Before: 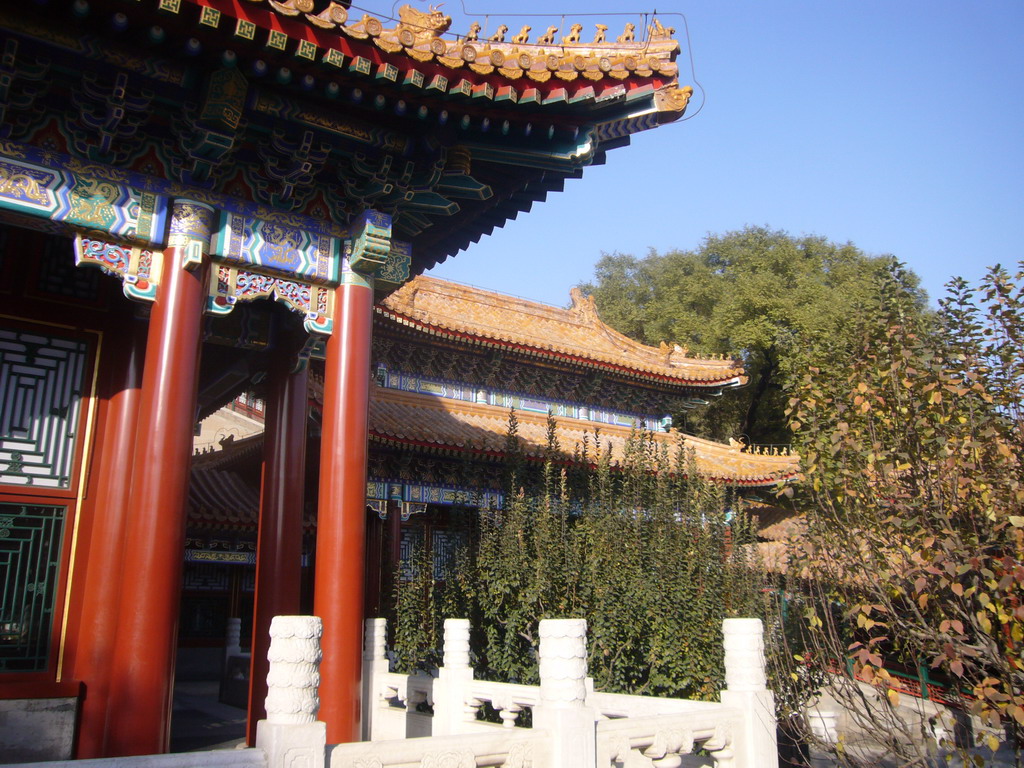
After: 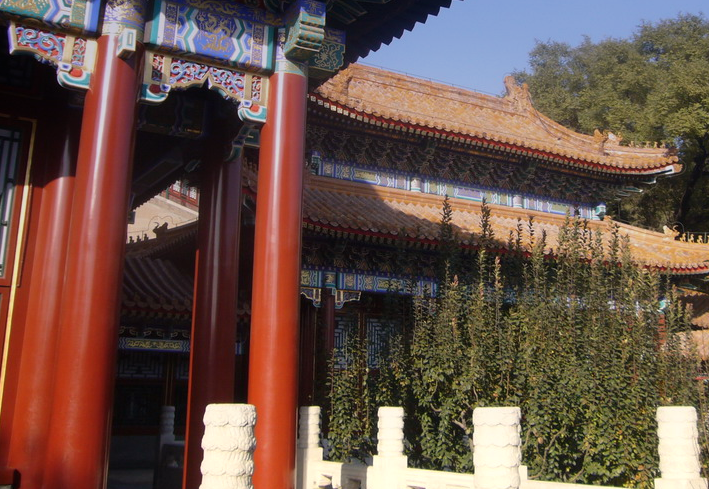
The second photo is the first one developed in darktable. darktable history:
graduated density: hue 238.83°, saturation 50%
crop: left 6.488%, top 27.668%, right 24.183%, bottom 8.656%
white balance: red 1.029, blue 0.92
